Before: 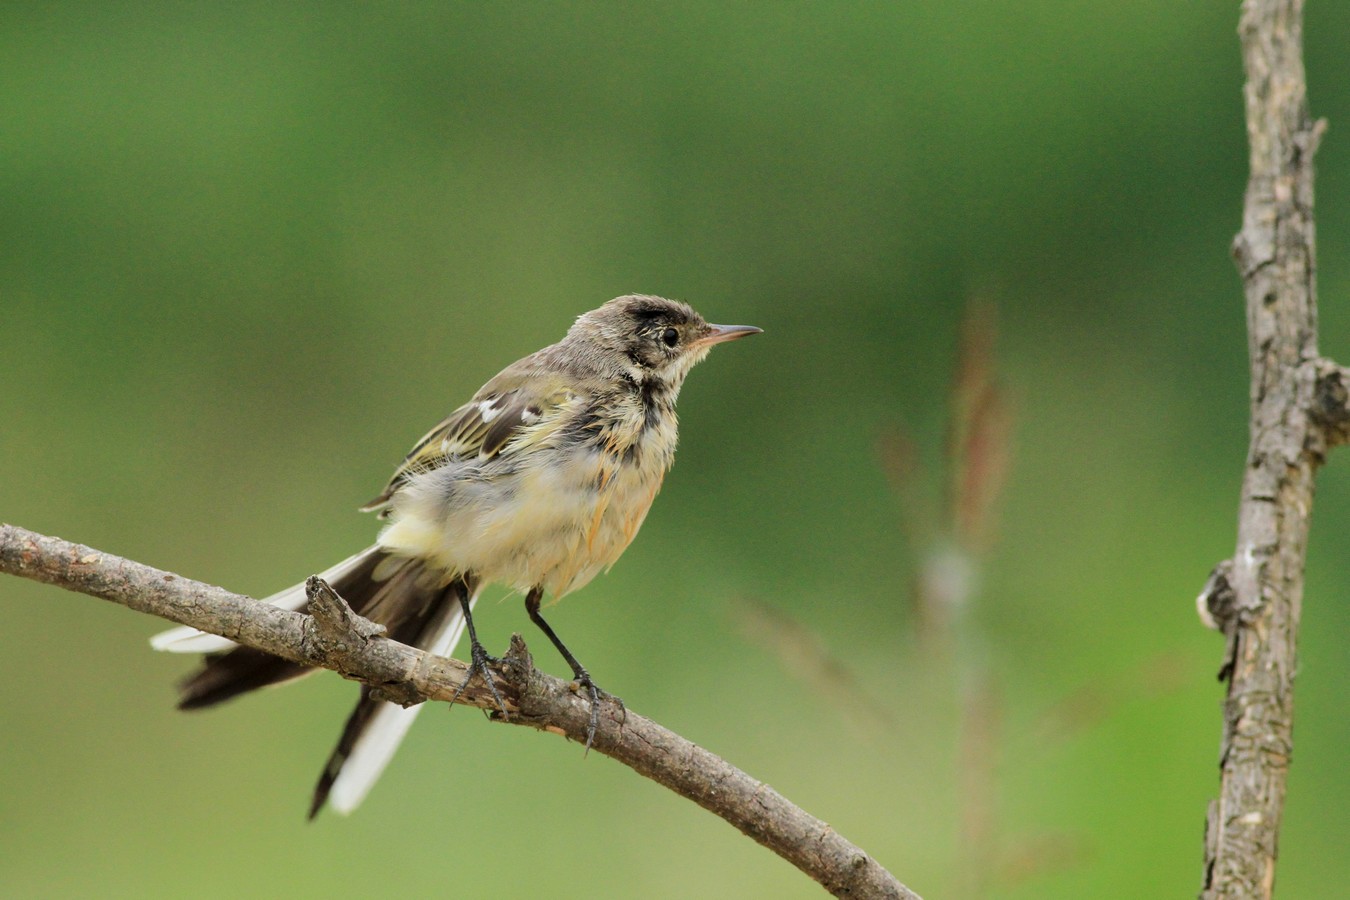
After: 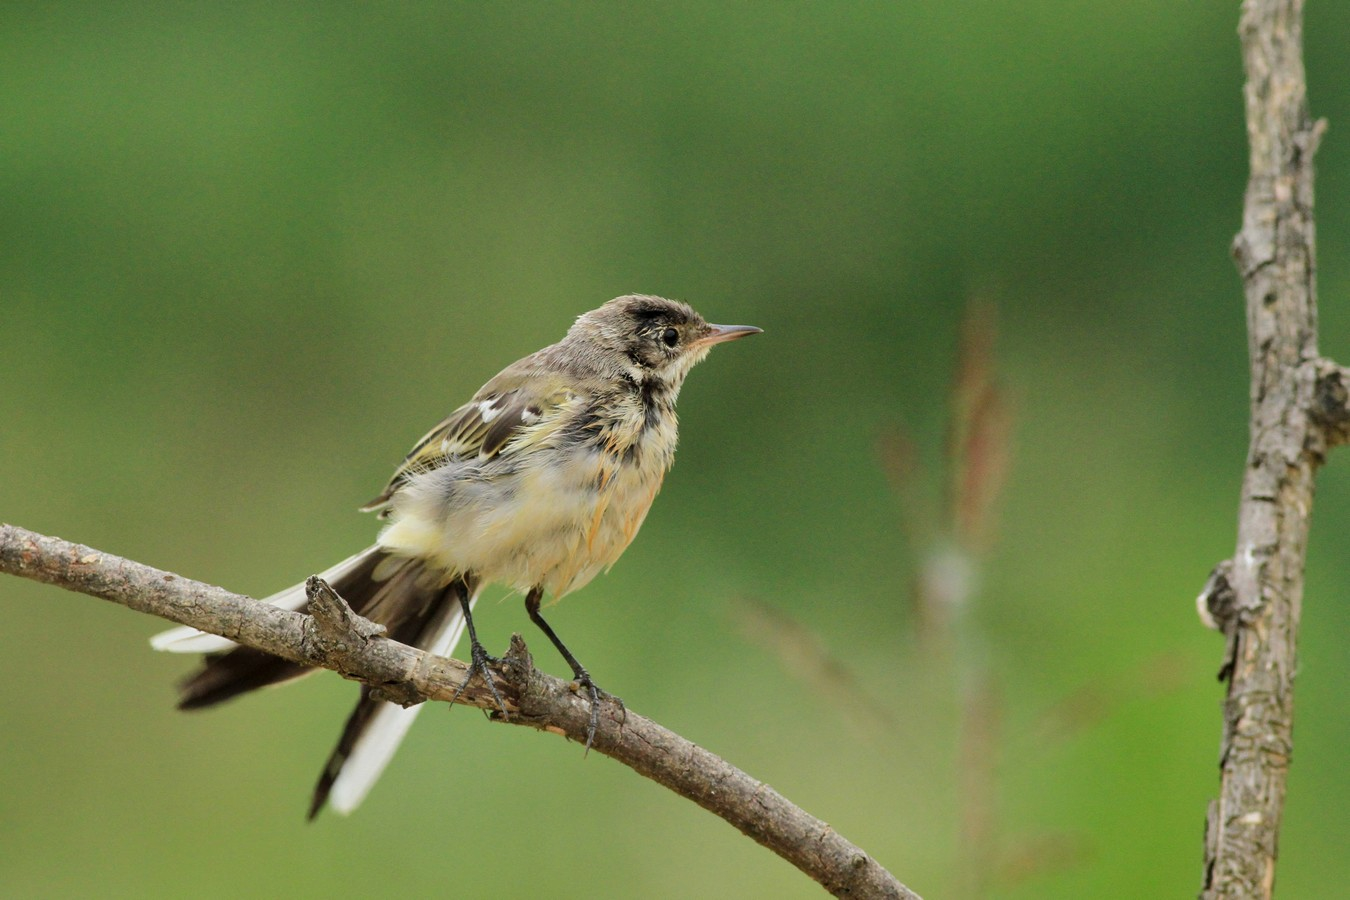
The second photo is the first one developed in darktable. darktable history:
shadows and highlights: shadows 24.28, highlights -77.53, soften with gaussian
